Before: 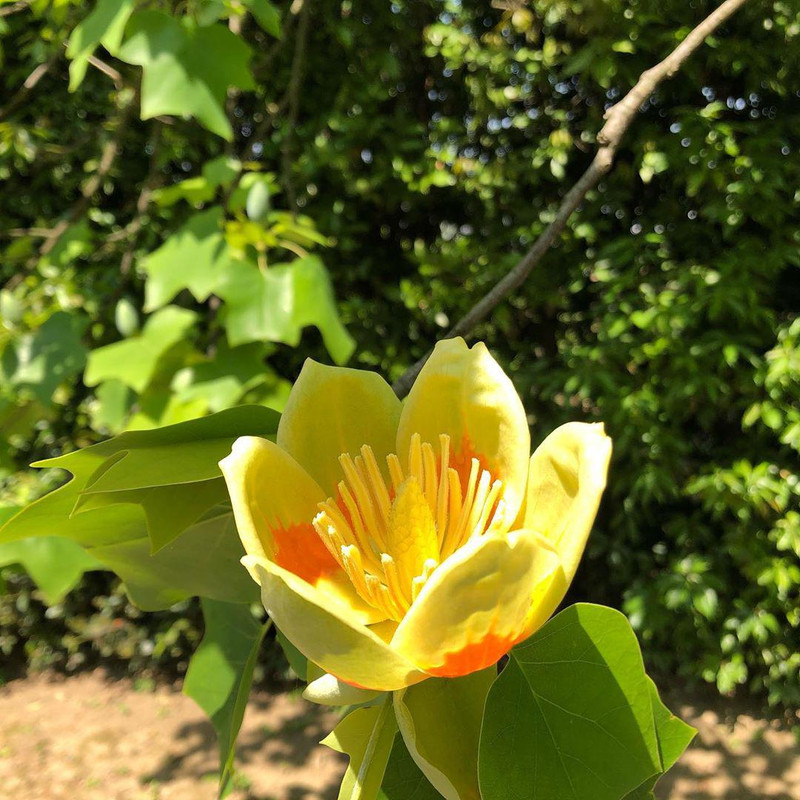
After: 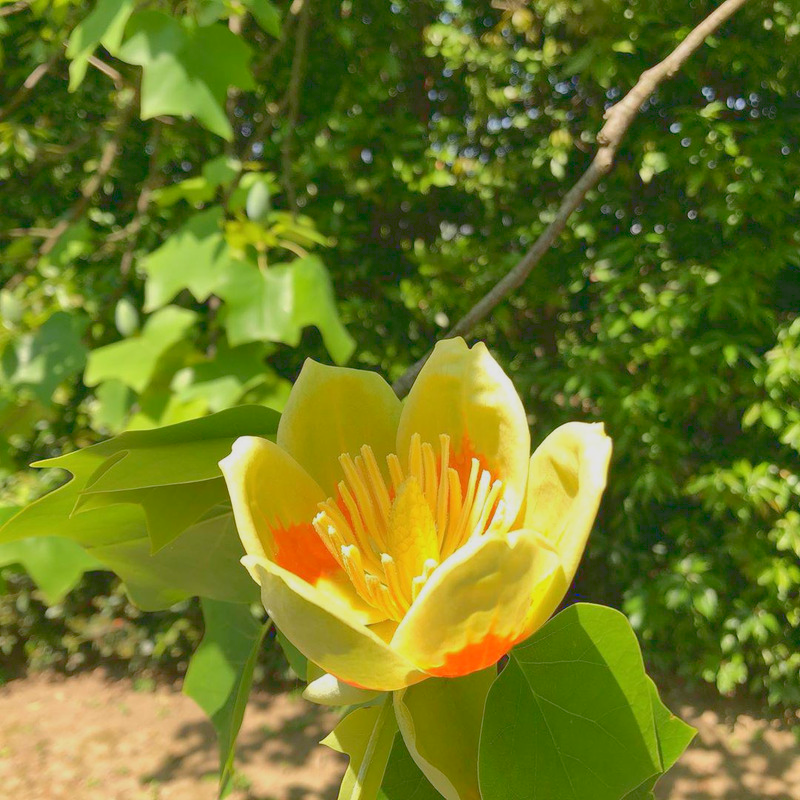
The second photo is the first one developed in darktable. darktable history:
tone curve: curves: ch0 [(0, 0.172) (1, 0.91)], color space Lab, linked channels, preserve colors none
